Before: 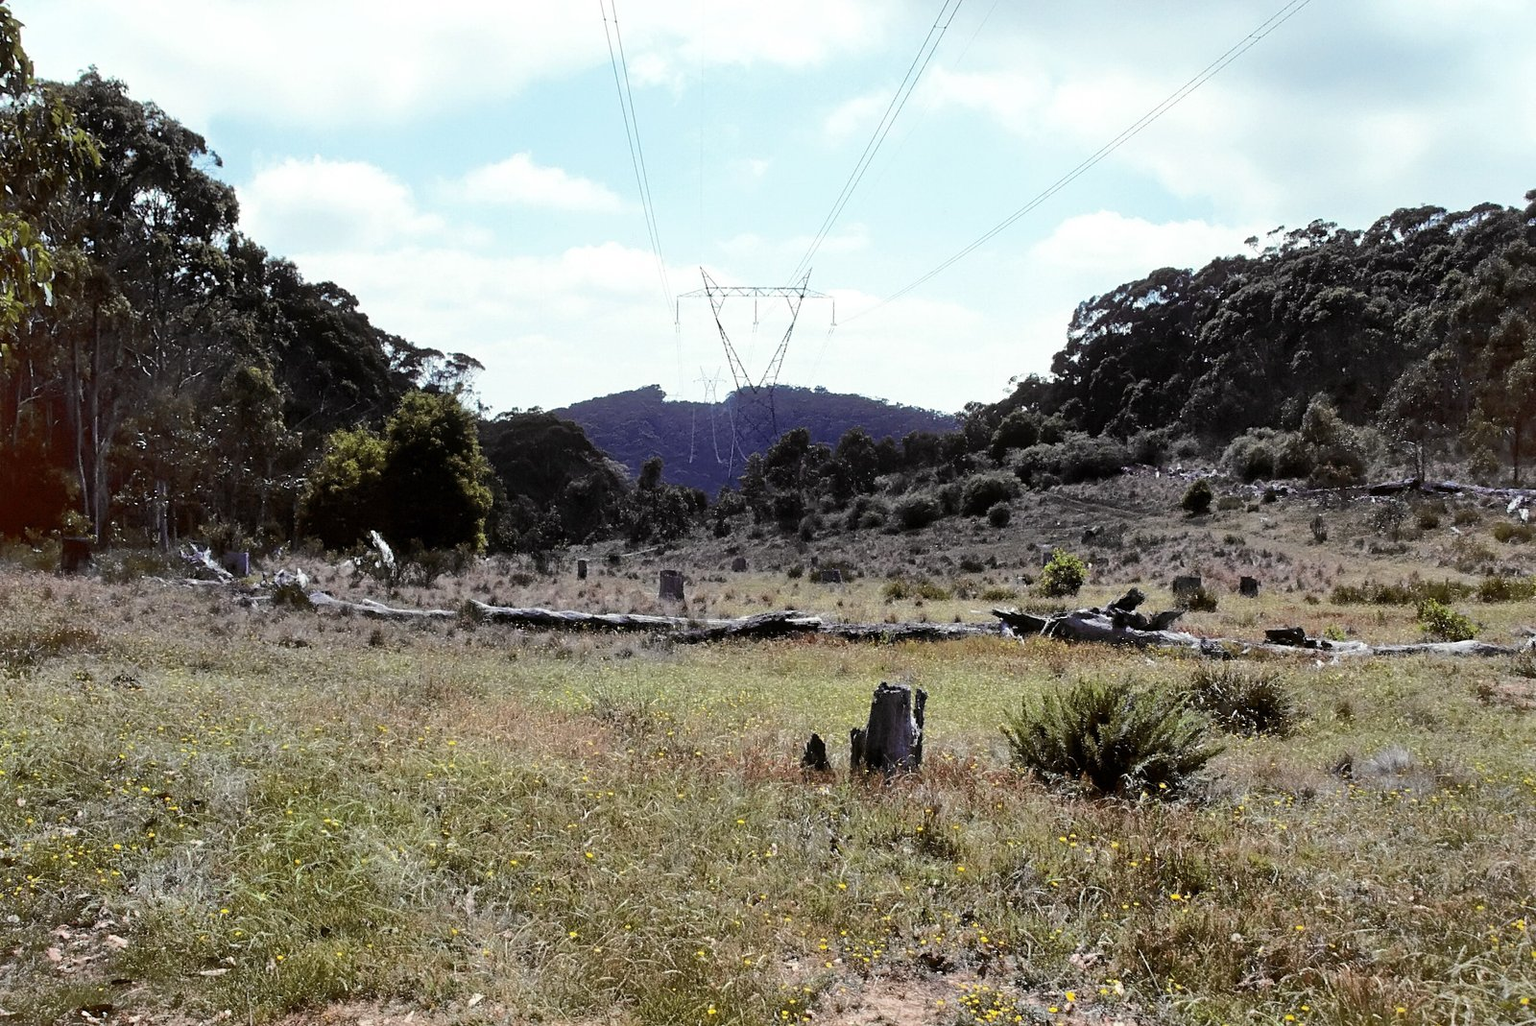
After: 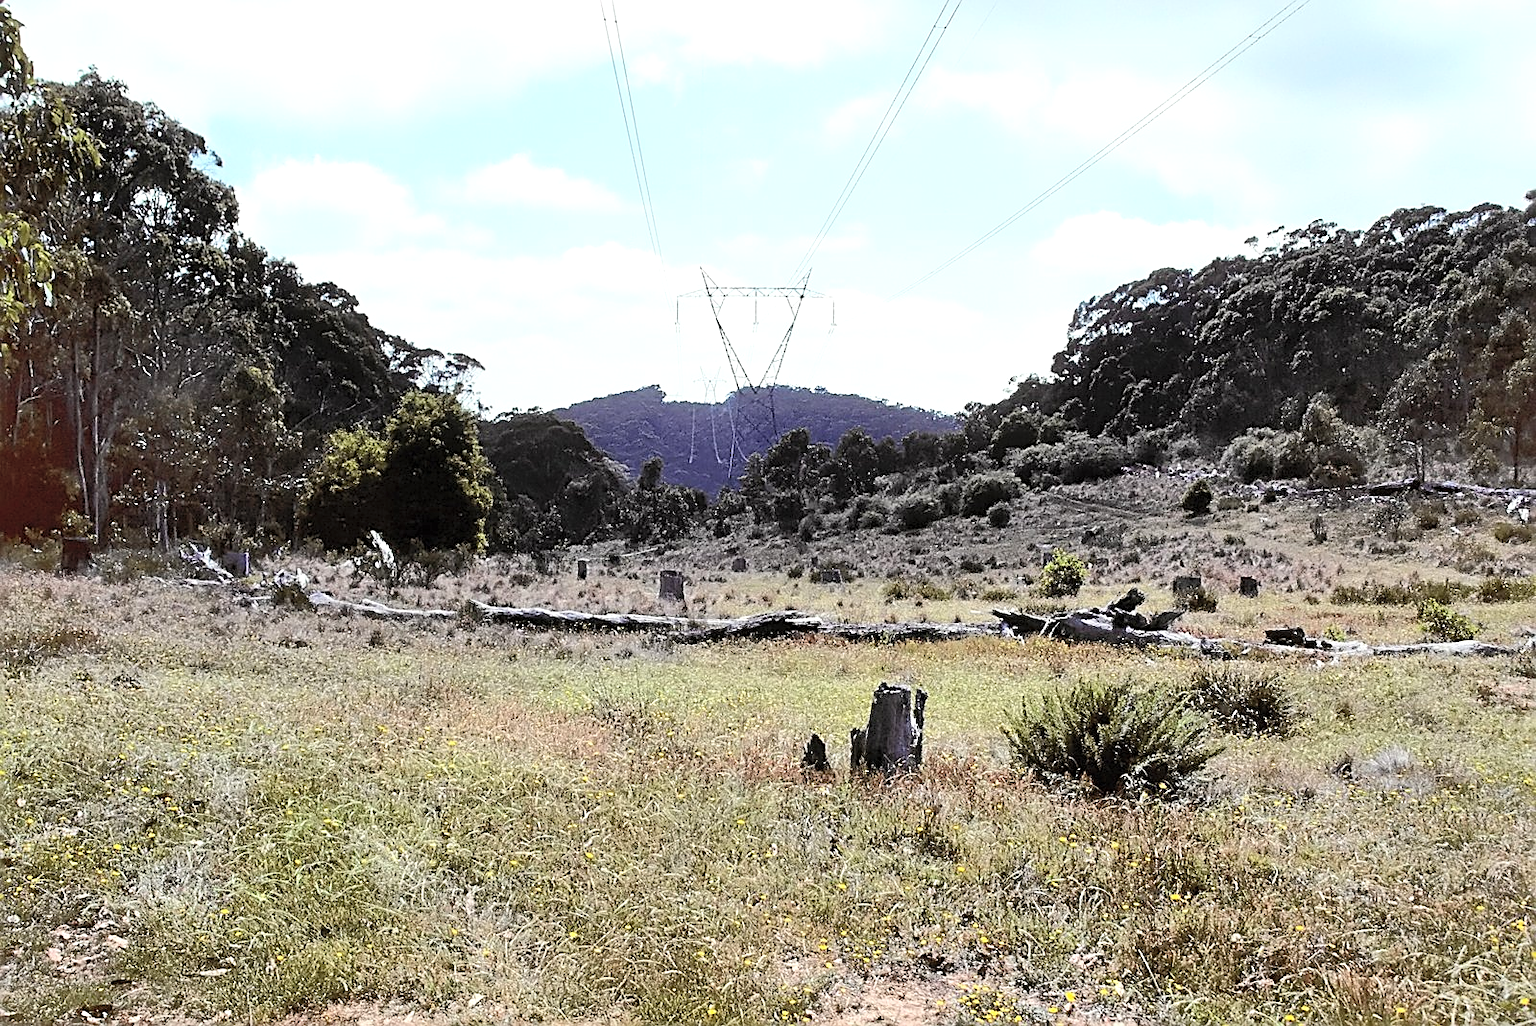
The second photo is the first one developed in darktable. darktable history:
sharpen: amount 0.74
tone equalizer: on, module defaults
exposure: exposure 0.203 EV, compensate exposure bias true, compensate highlight preservation false
contrast brightness saturation: contrast 0.144, brightness 0.215
